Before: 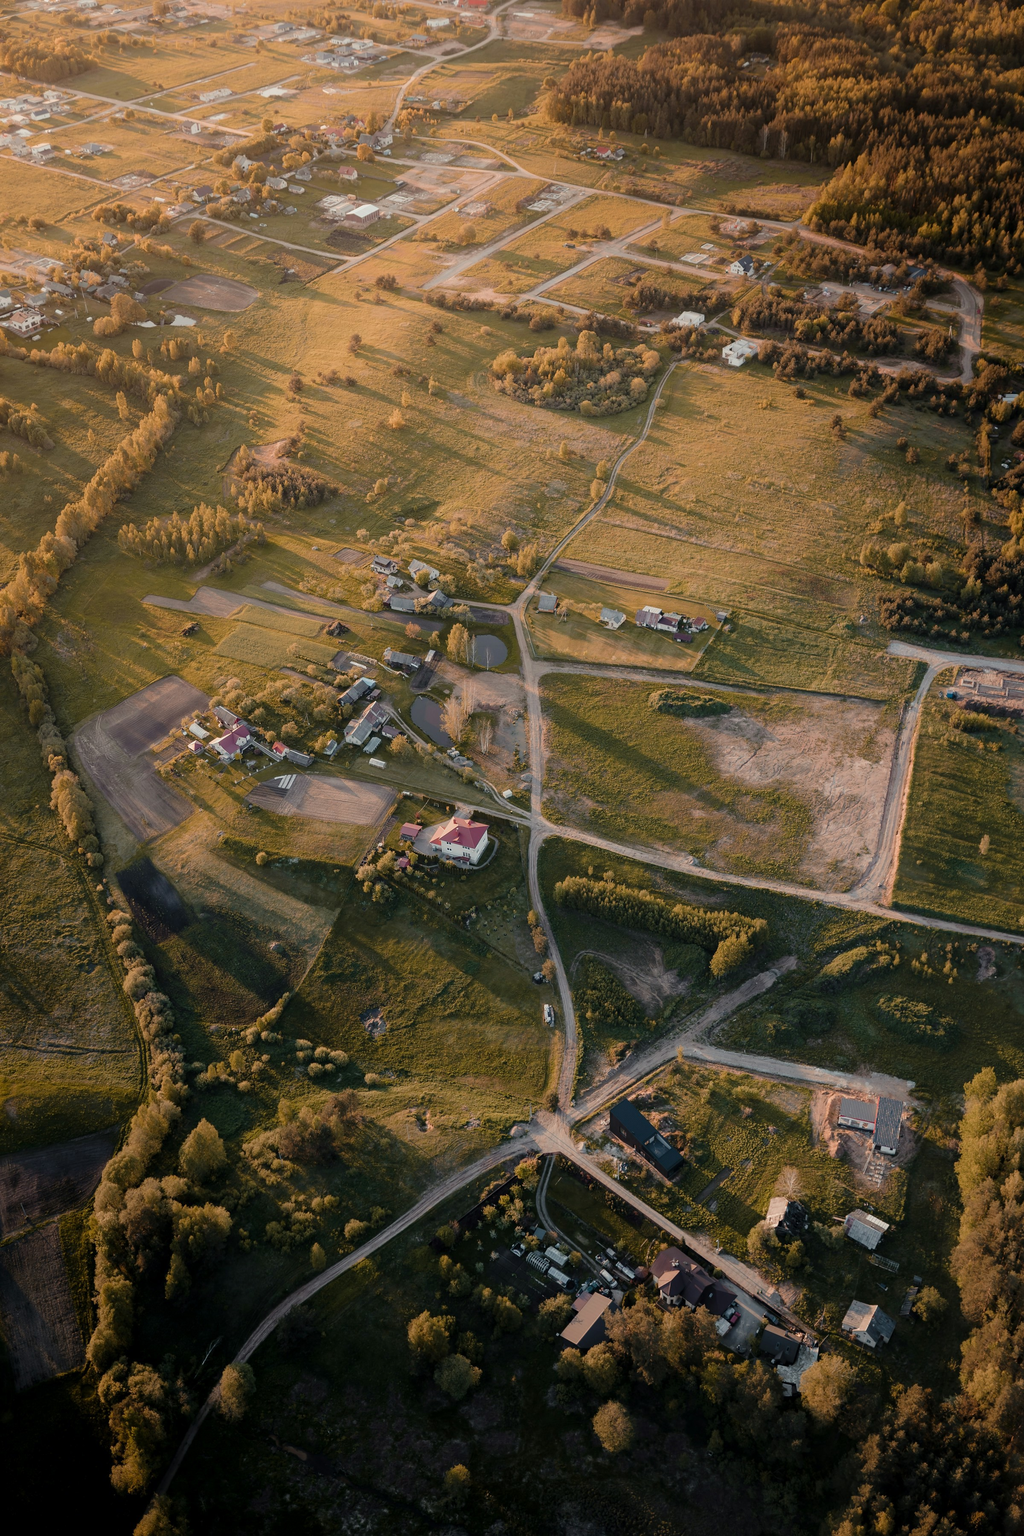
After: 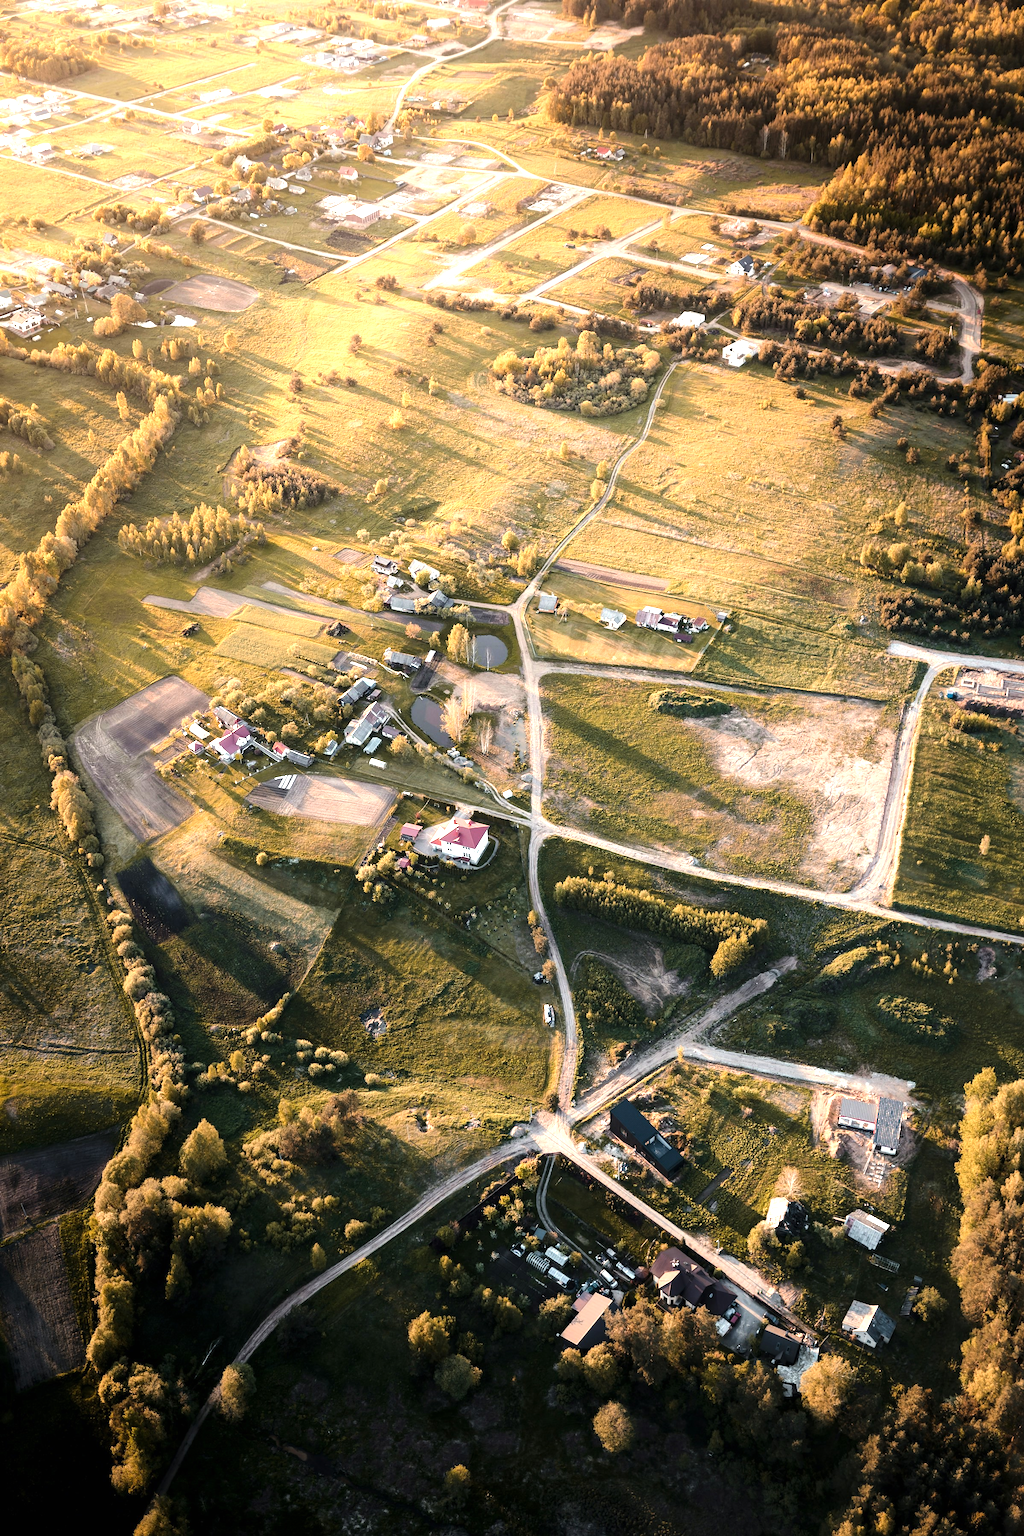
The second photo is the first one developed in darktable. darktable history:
tone equalizer: -8 EV -0.749 EV, -7 EV -0.699 EV, -6 EV -0.61 EV, -5 EV -0.39 EV, -3 EV 0.366 EV, -2 EV 0.6 EV, -1 EV 0.684 EV, +0 EV 0.739 EV, edges refinement/feathering 500, mask exposure compensation -1.57 EV, preserve details no
exposure: black level correction 0, exposure 1 EV, compensate highlight preservation false
